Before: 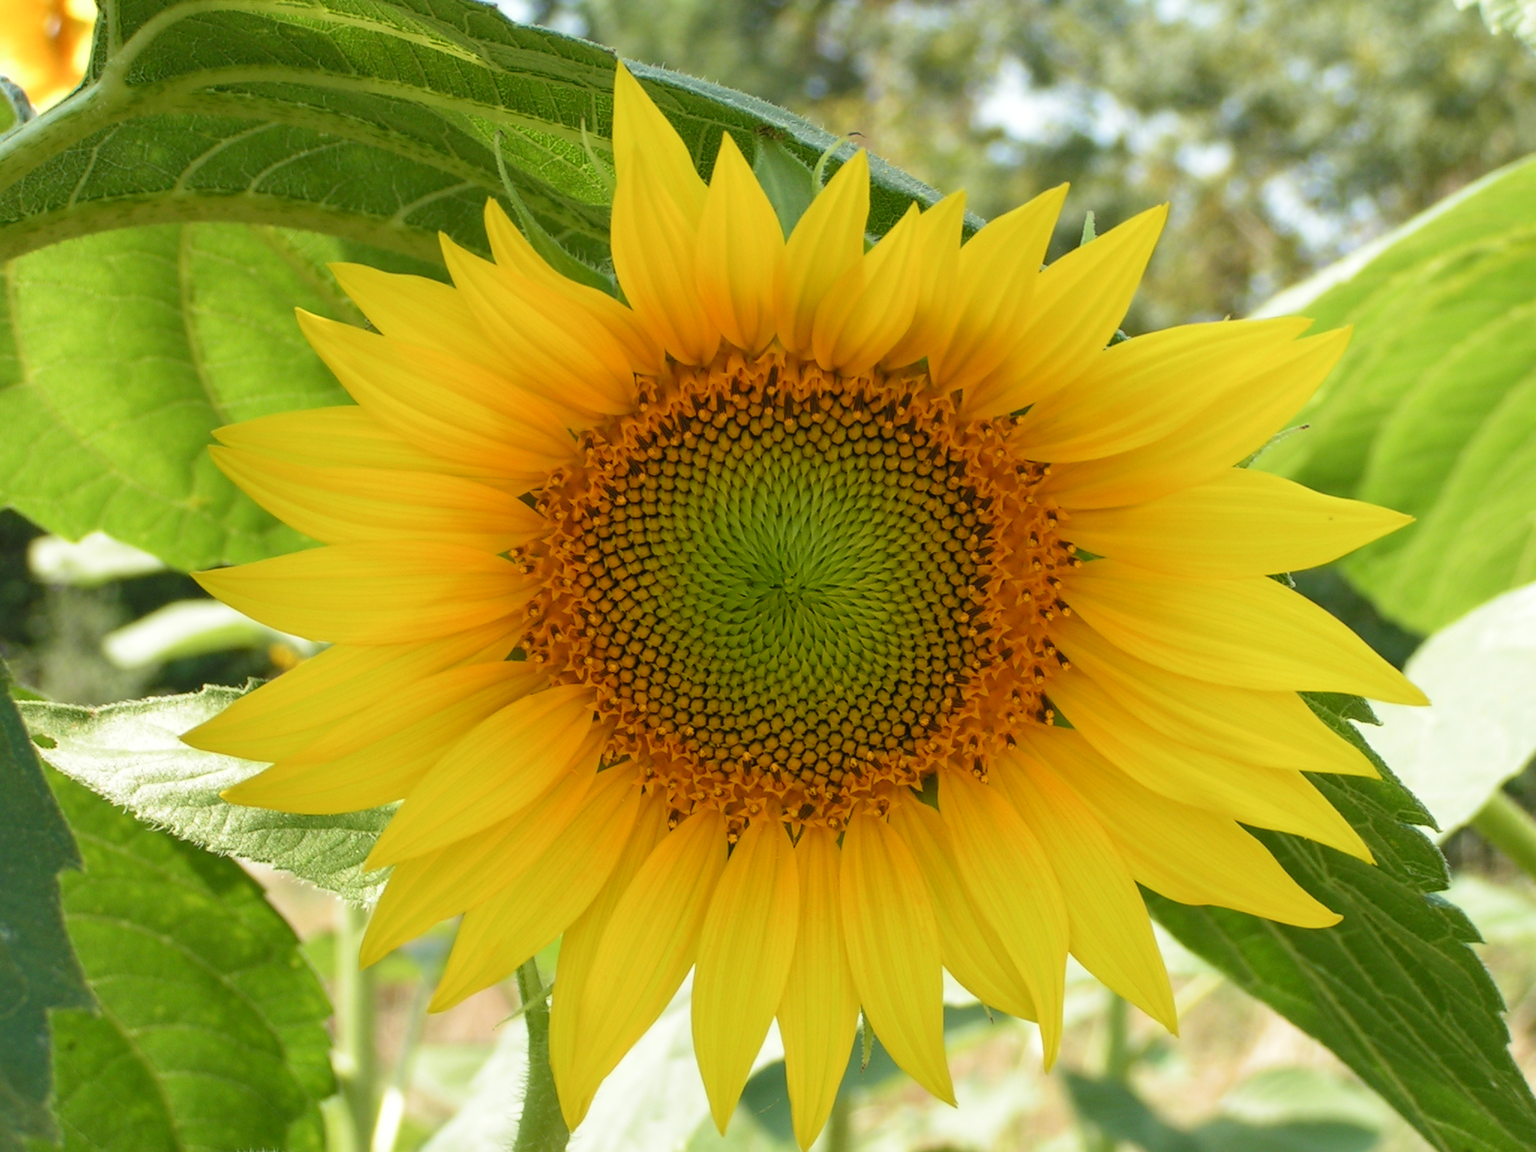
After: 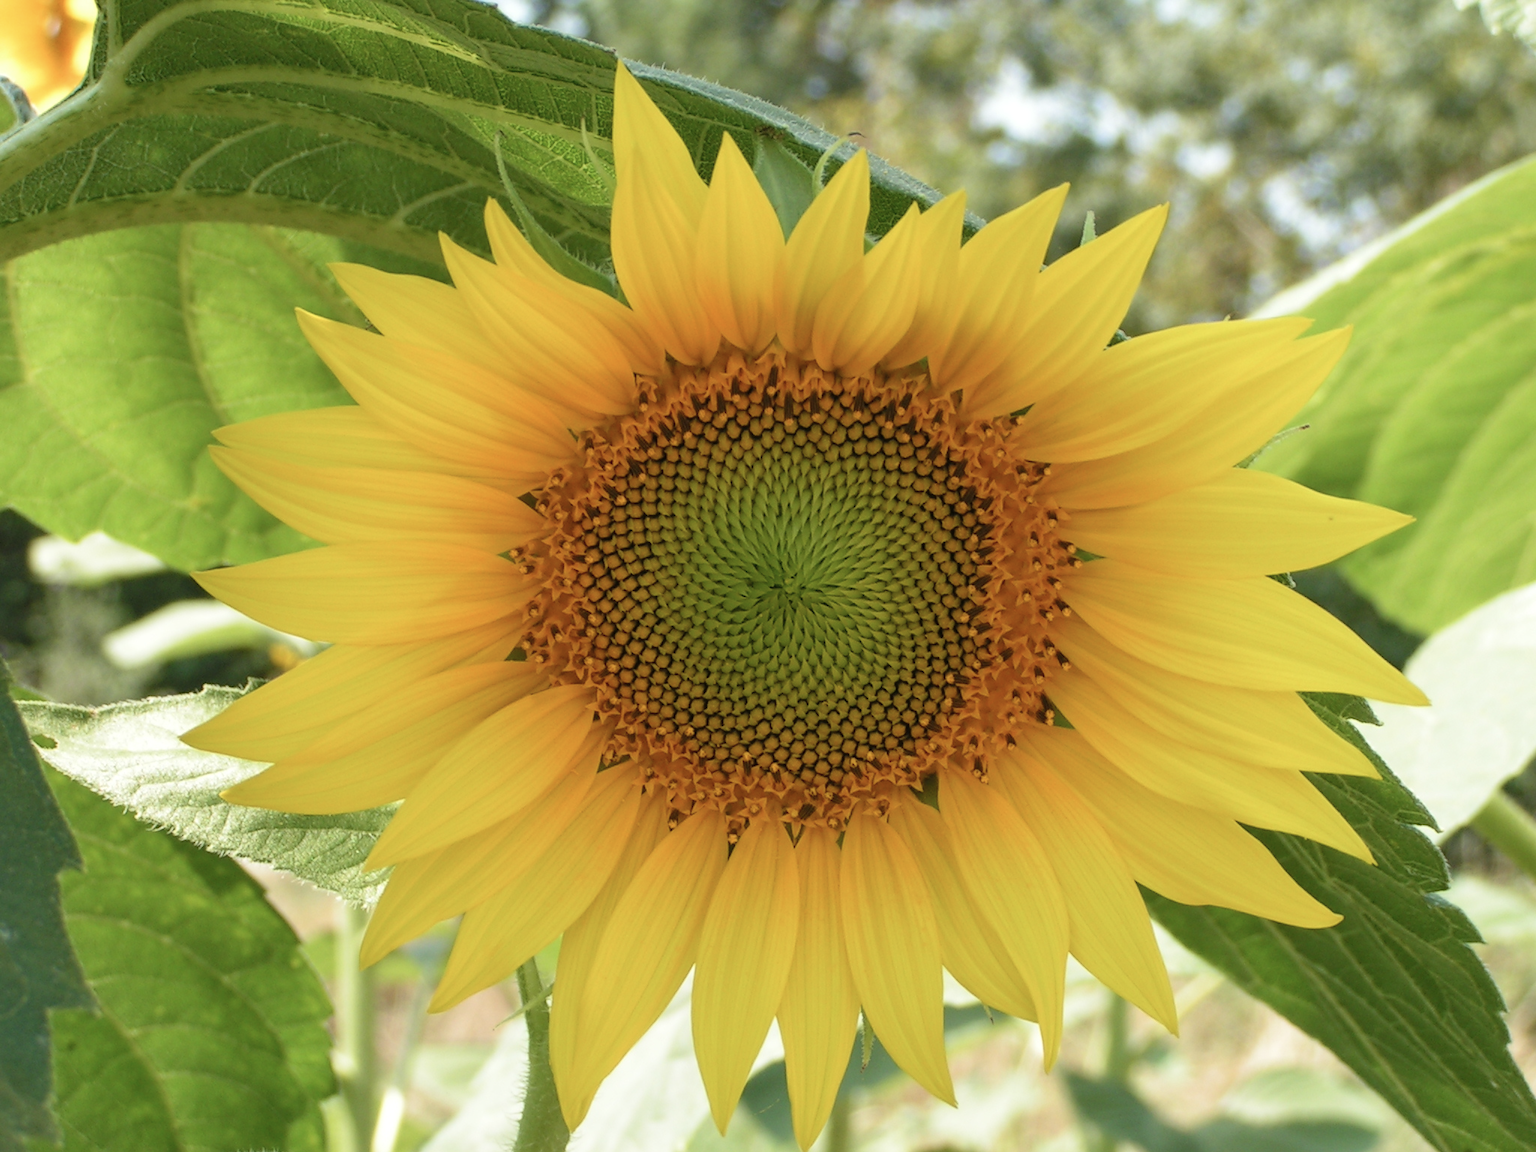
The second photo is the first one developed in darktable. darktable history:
contrast brightness saturation: saturation -0.175
